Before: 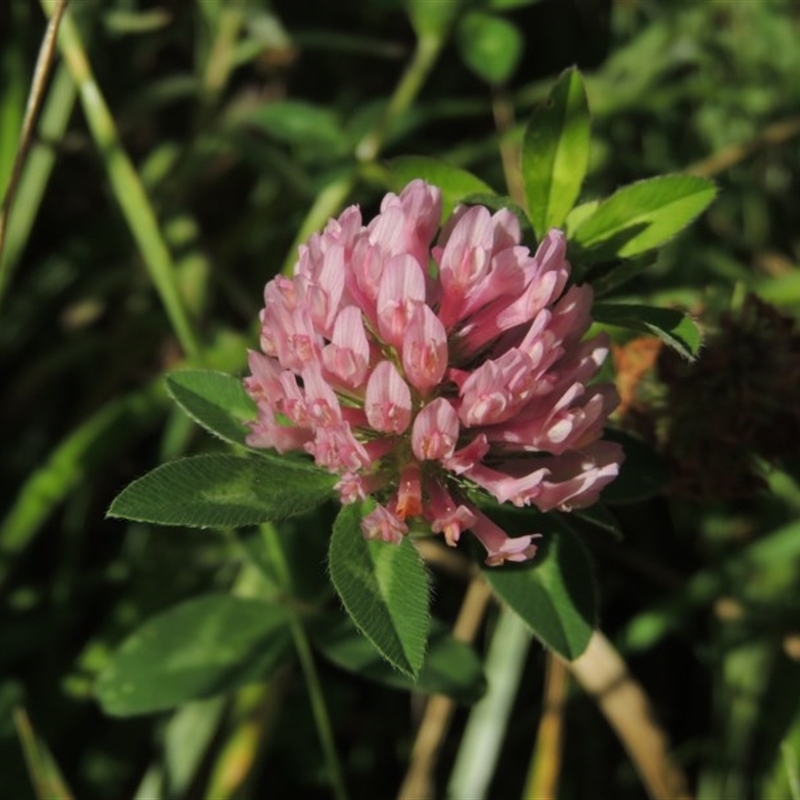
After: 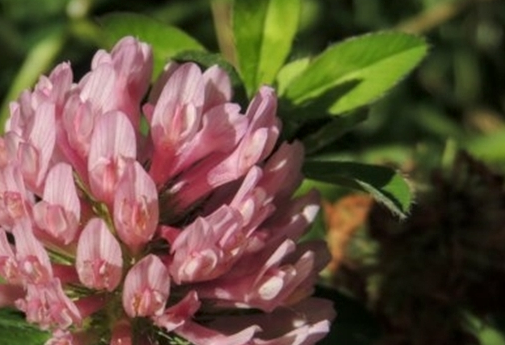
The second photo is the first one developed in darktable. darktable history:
crop: left 36.246%, top 17.913%, right 0.518%, bottom 38.851%
local contrast: on, module defaults
